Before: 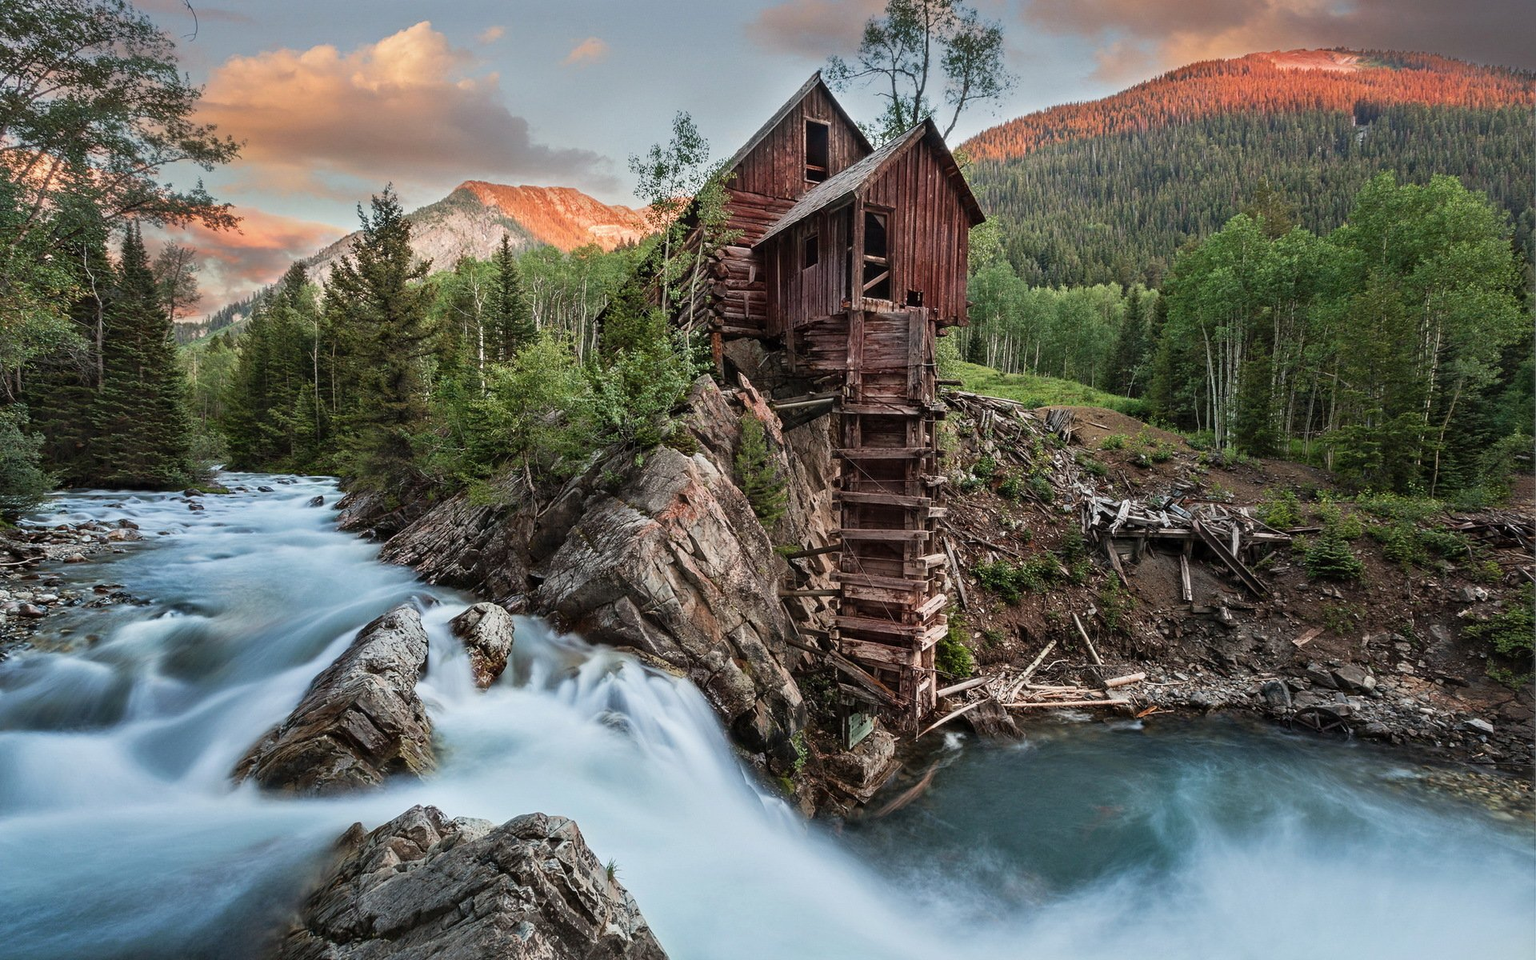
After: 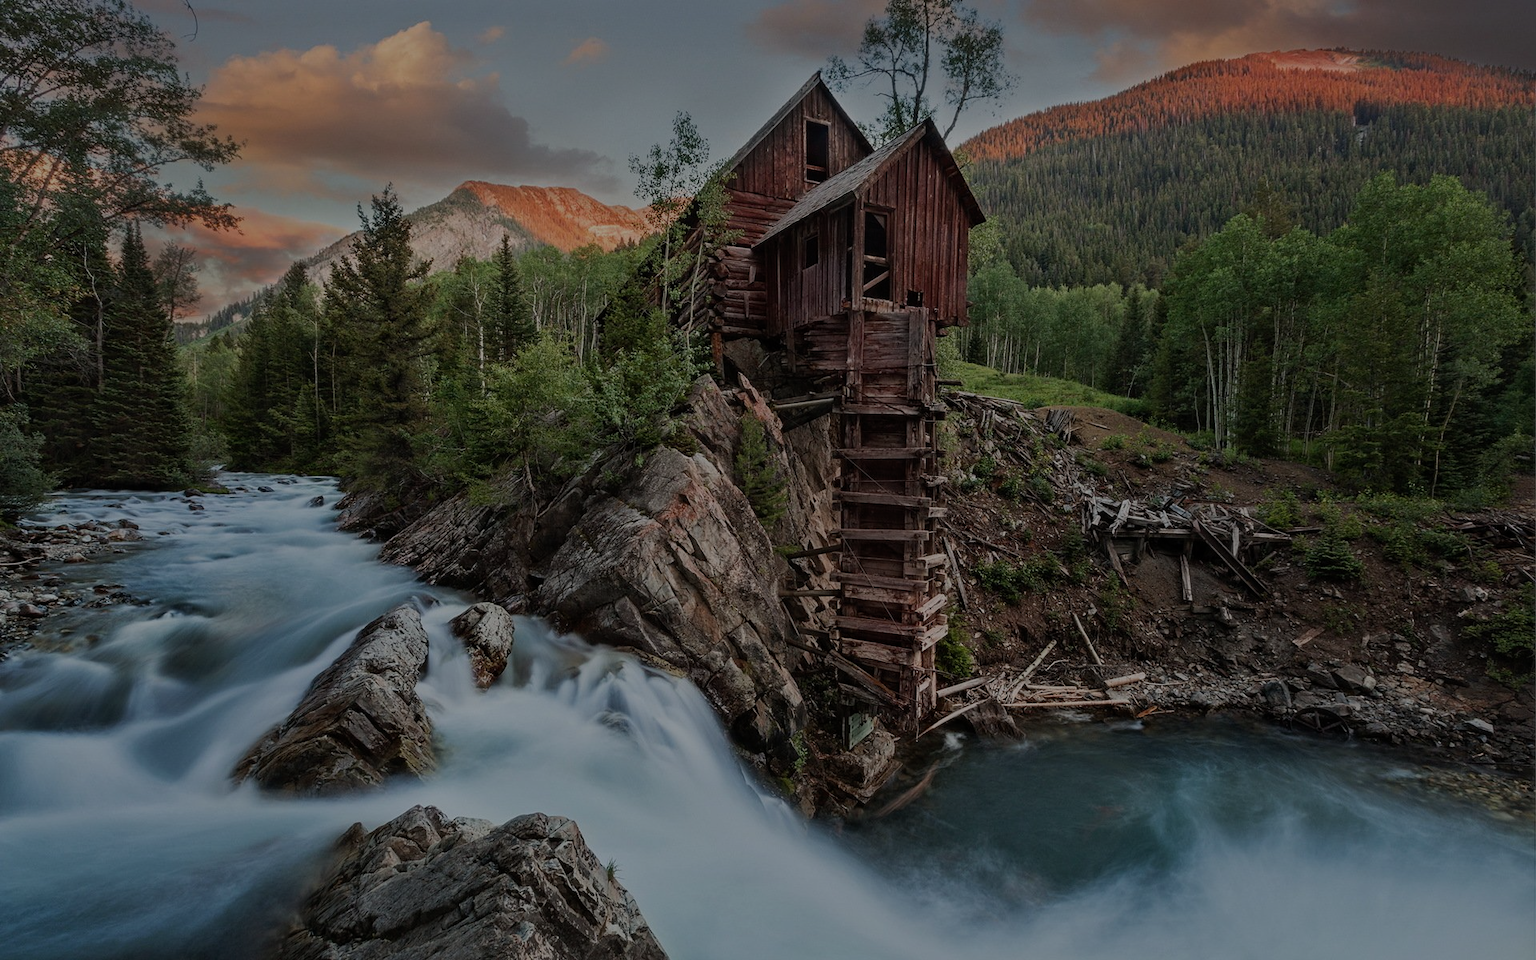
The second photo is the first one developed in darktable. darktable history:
exposure: exposure -1.427 EV, compensate highlight preservation false
